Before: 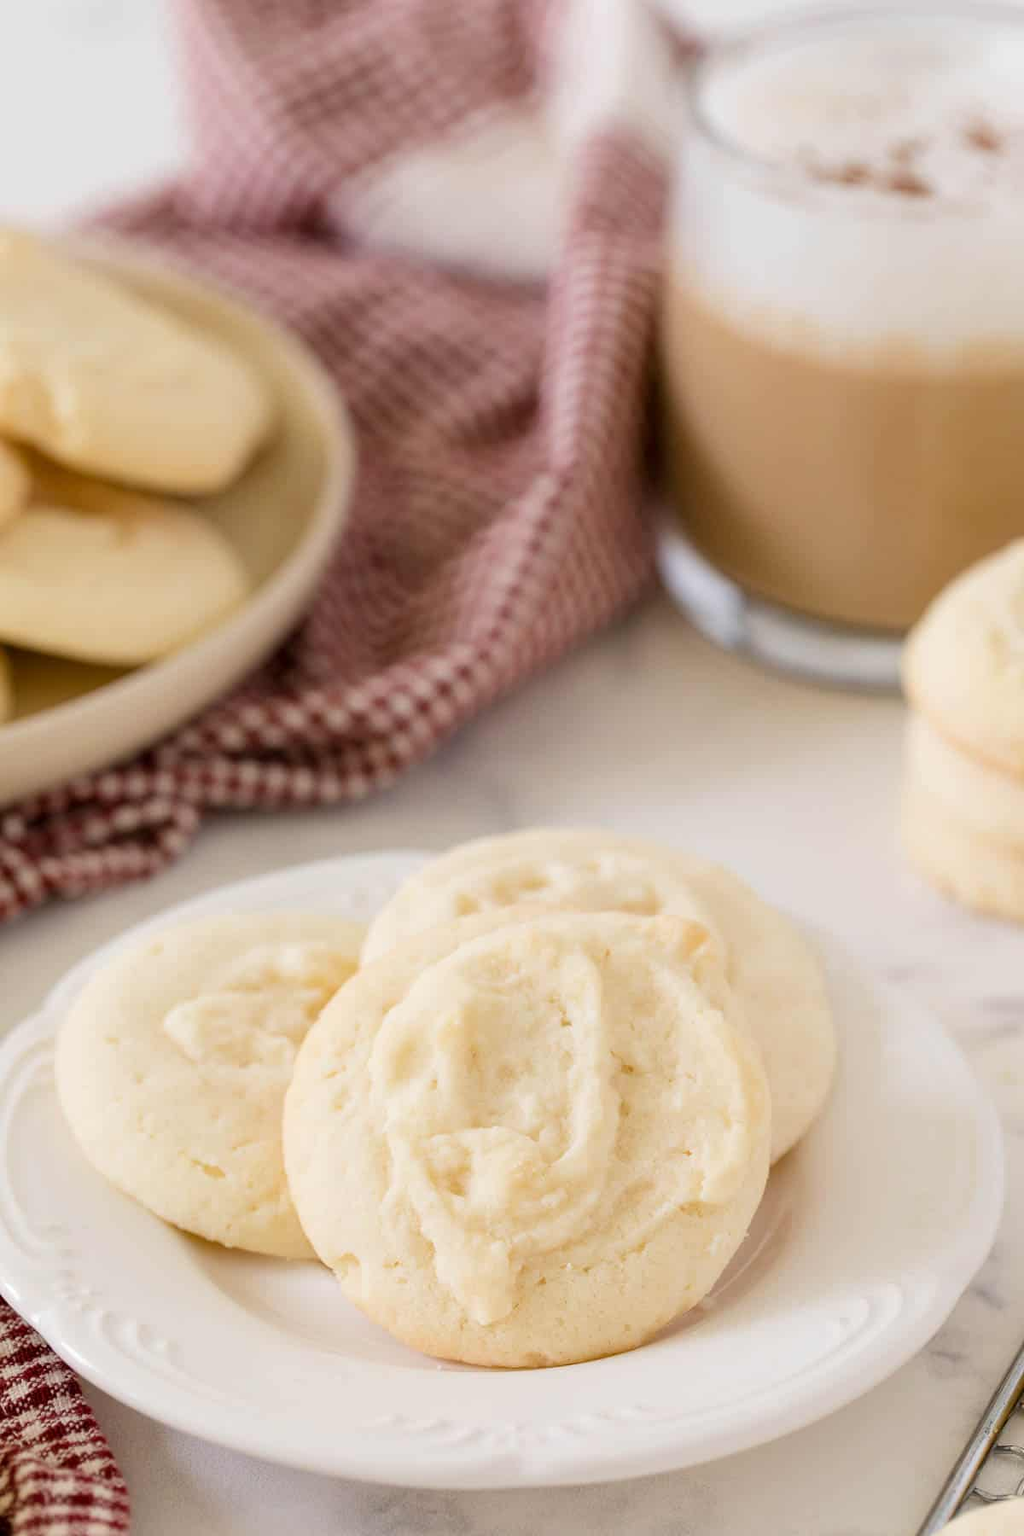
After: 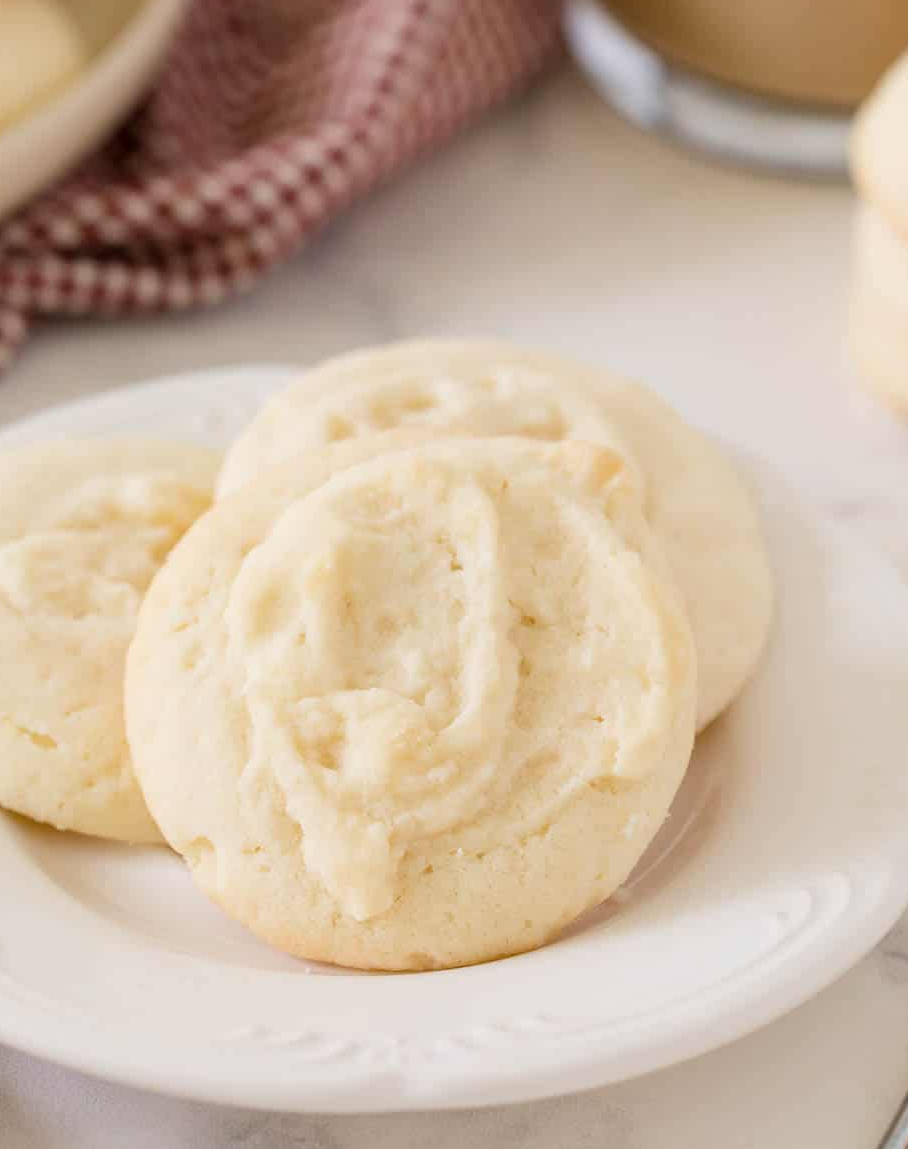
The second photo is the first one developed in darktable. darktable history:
sharpen: radius 2.883, amount 0.868, threshold 47.523
crop and rotate: left 17.299%, top 35.115%, right 7.015%, bottom 1.024%
